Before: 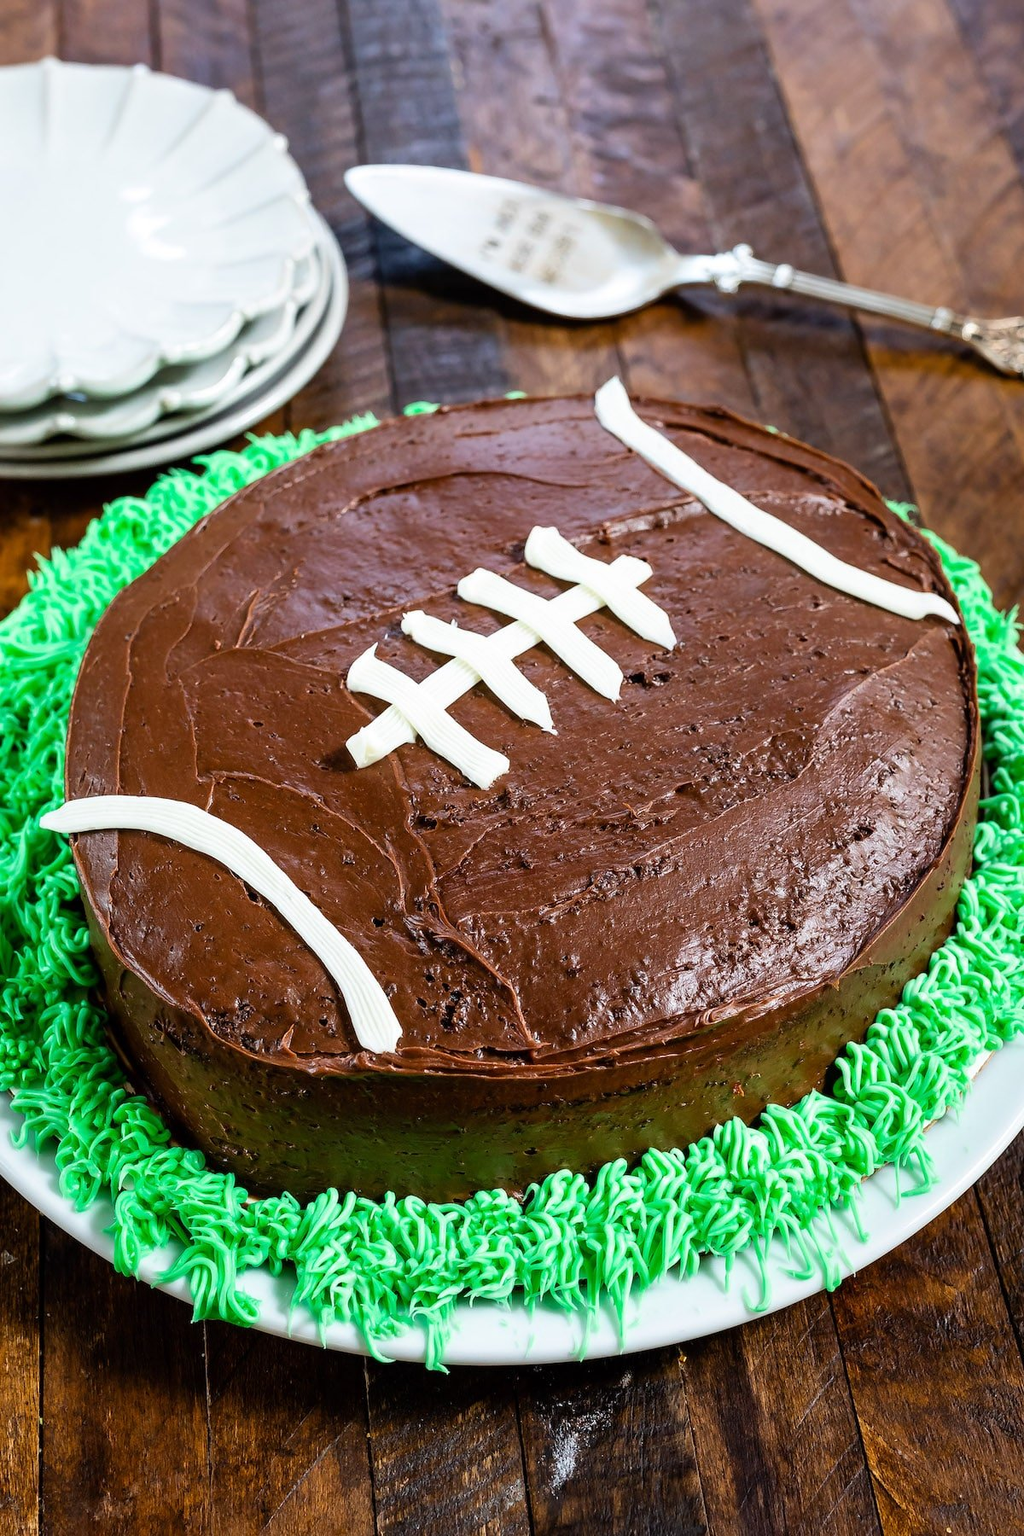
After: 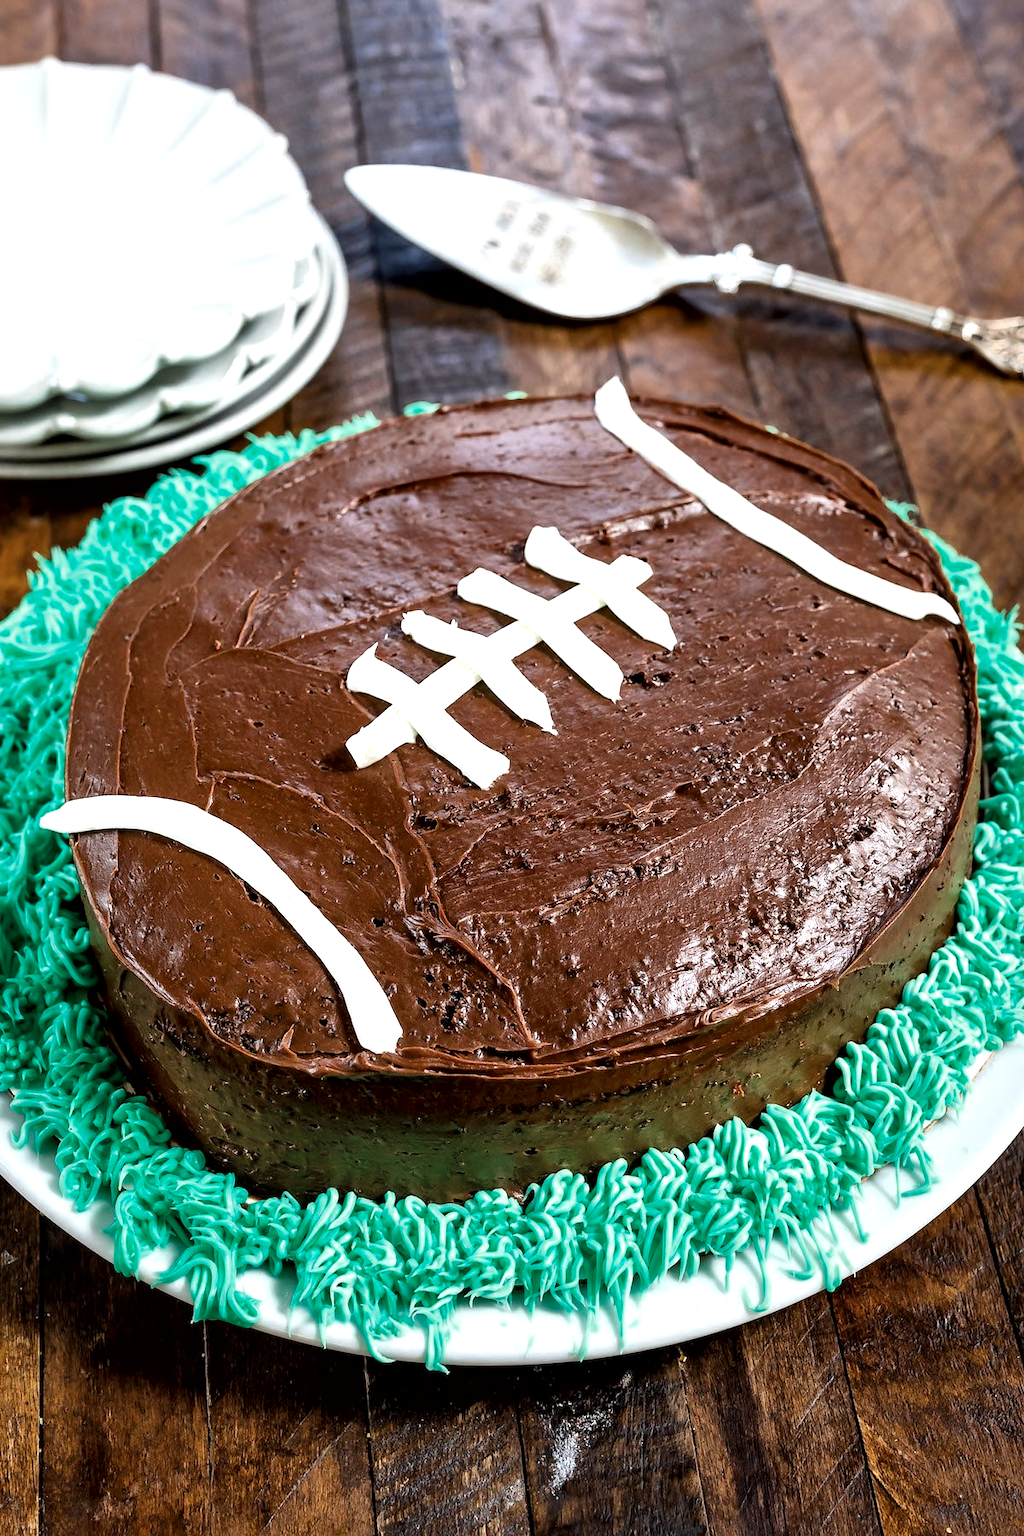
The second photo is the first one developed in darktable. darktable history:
tone equalizer: -8 EV -0.388 EV, -7 EV -0.428 EV, -6 EV -0.329 EV, -5 EV -0.199 EV, -3 EV 0.252 EV, -2 EV 0.346 EV, -1 EV 0.39 EV, +0 EV 0.393 EV, smoothing diameter 24.78%, edges refinement/feathering 11.36, preserve details guided filter
local contrast: mode bilateral grid, contrast 26, coarseness 61, detail 151%, midtone range 0.2
color zones: curves: ch0 [(0, 0.5) (0.125, 0.4) (0.25, 0.5) (0.375, 0.4) (0.5, 0.4) (0.625, 0.35) (0.75, 0.35) (0.875, 0.5)]; ch1 [(0, 0.35) (0.125, 0.45) (0.25, 0.35) (0.375, 0.35) (0.5, 0.35) (0.625, 0.35) (0.75, 0.45) (0.875, 0.35)]; ch2 [(0, 0.6) (0.125, 0.5) (0.25, 0.5) (0.375, 0.6) (0.5, 0.6) (0.625, 0.5) (0.75, 0.5) (0.875, 0.5)]
